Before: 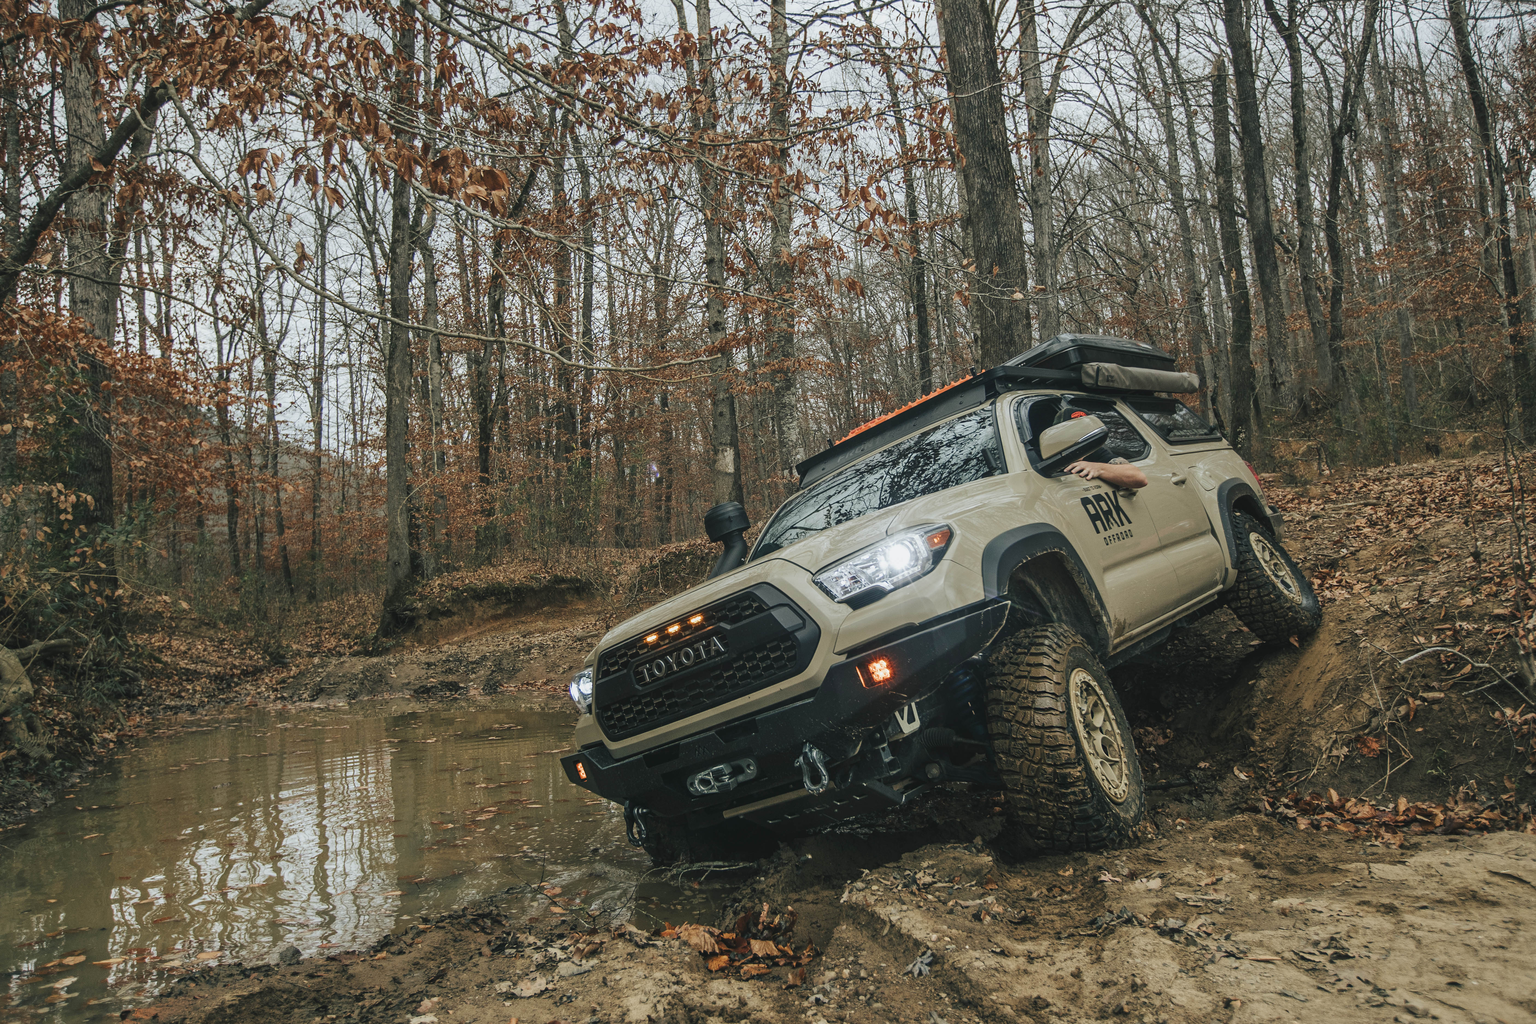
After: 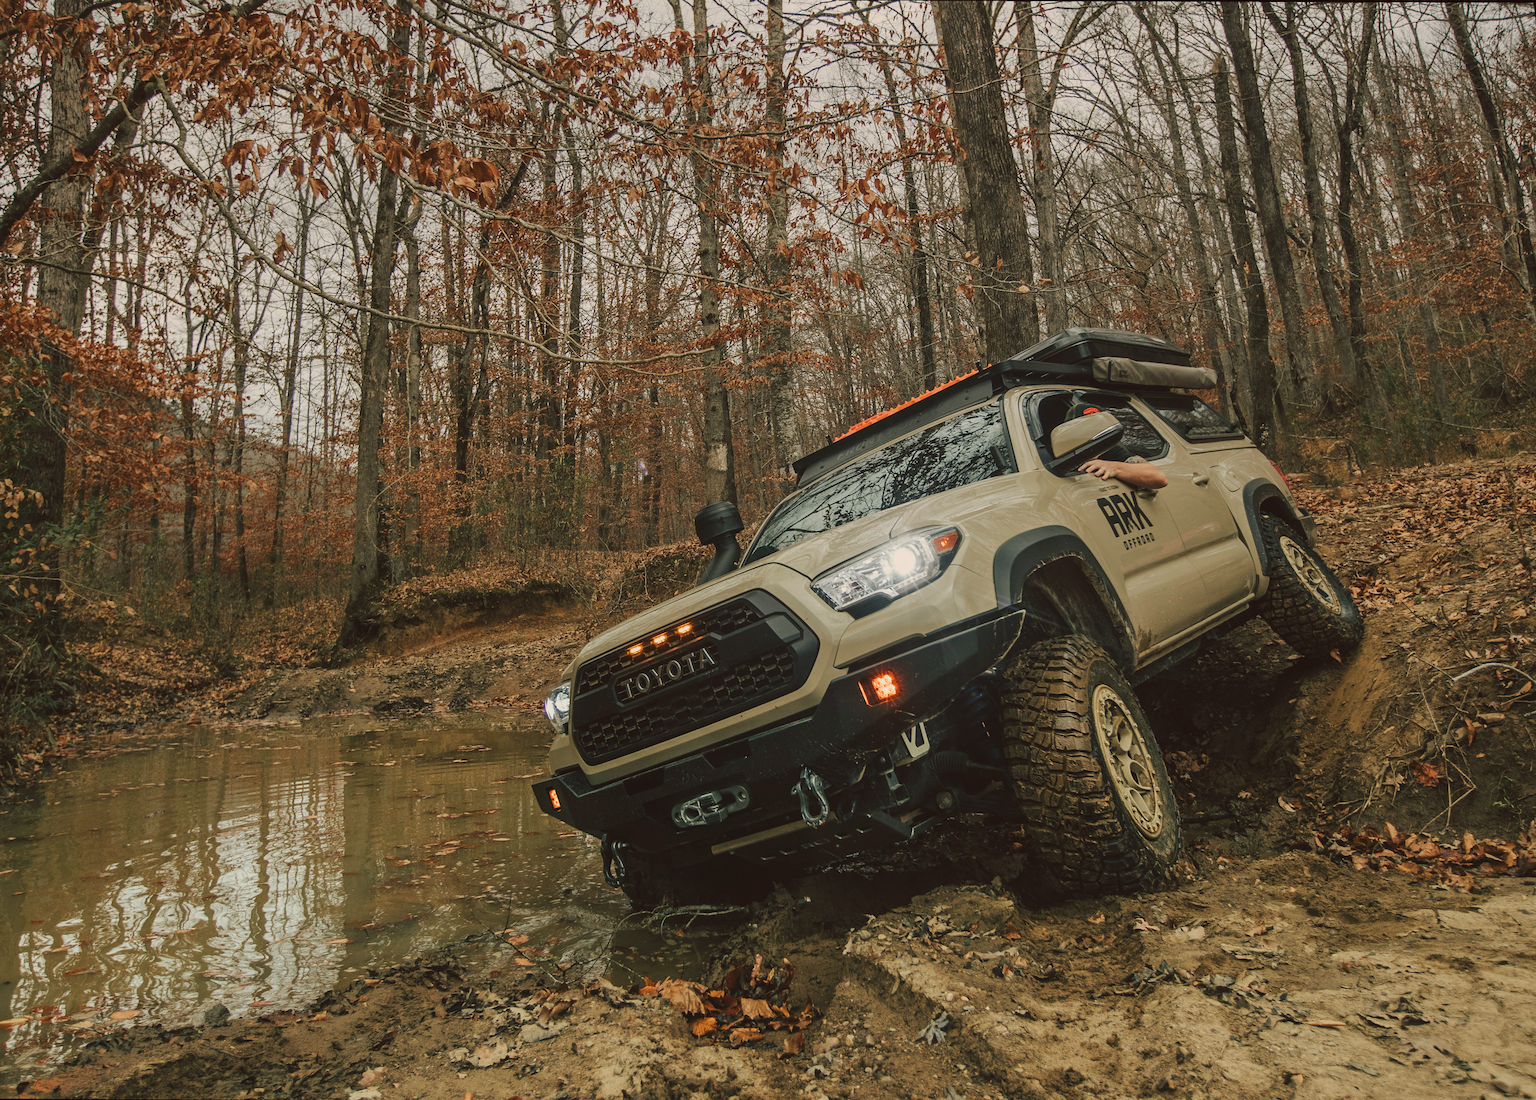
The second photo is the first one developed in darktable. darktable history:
graduated density: density 0.38 EV, hardness 21%, rotation -6.11°, saturation 32%
rotate and perspective: rotation 0.215°, lens shift (vertical) -0.139, crop left 0.069, crop right 0.939, crop top 0.002, crop bottom 0.996
color balance: lift [1.005, 1.002, 0.998, 0.998], gamma [1, 1.021, 1.02, 0.979], gain [0.923, 1.066, 1.056, 0.934]
